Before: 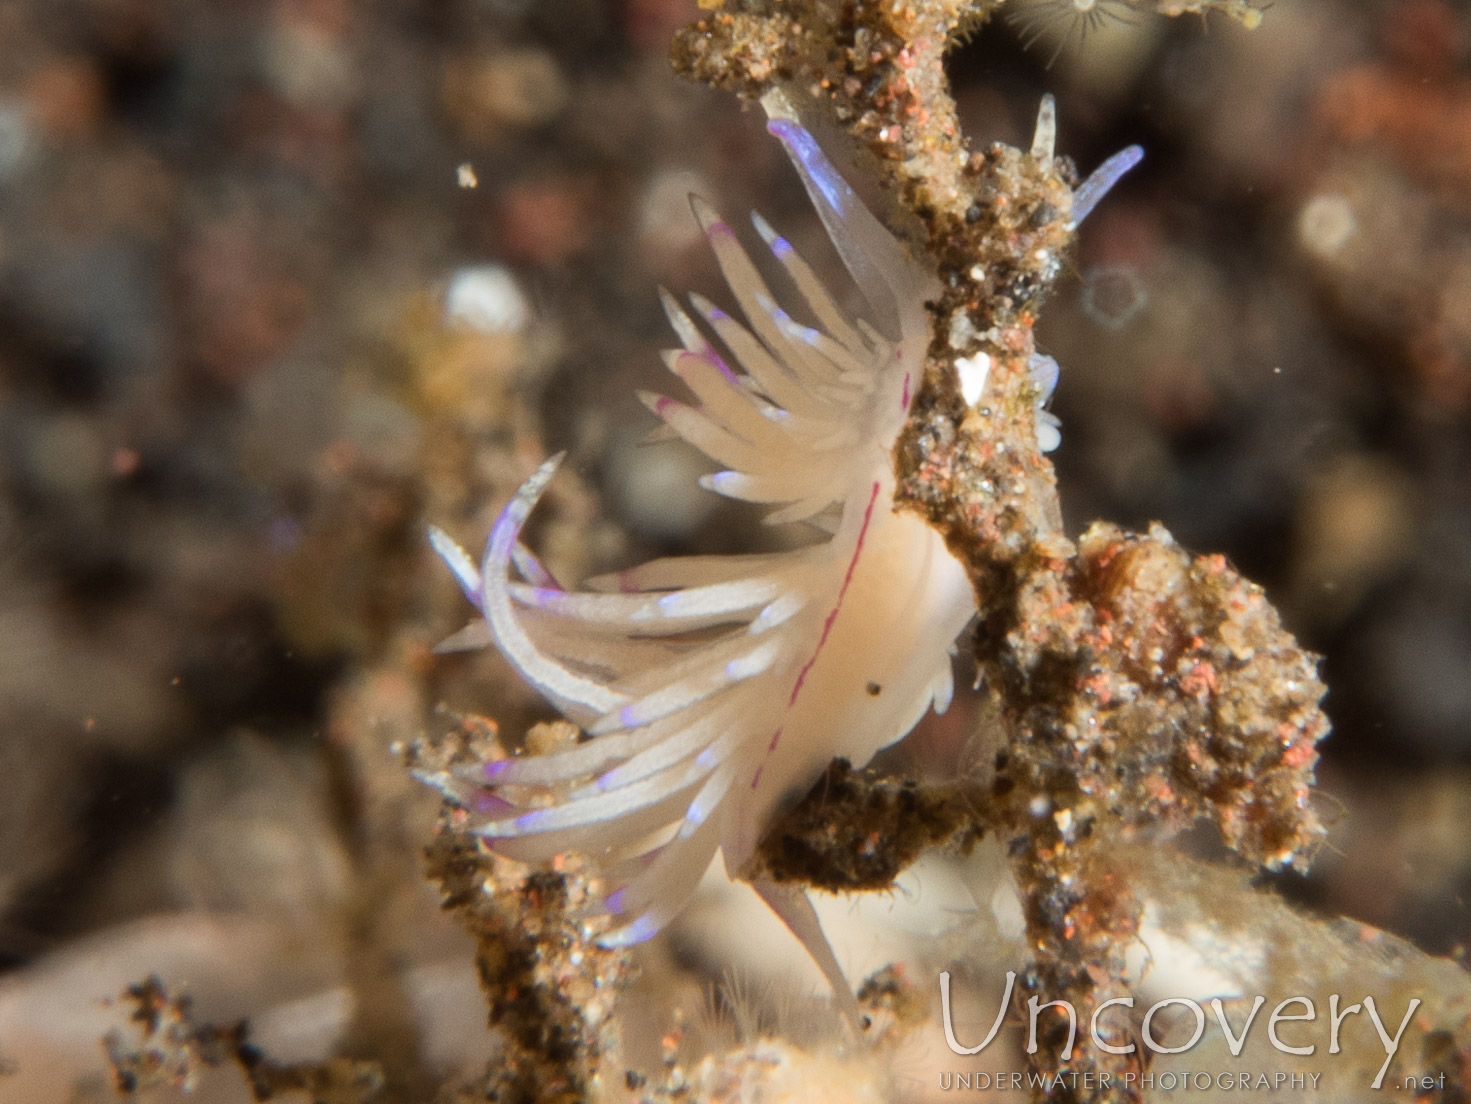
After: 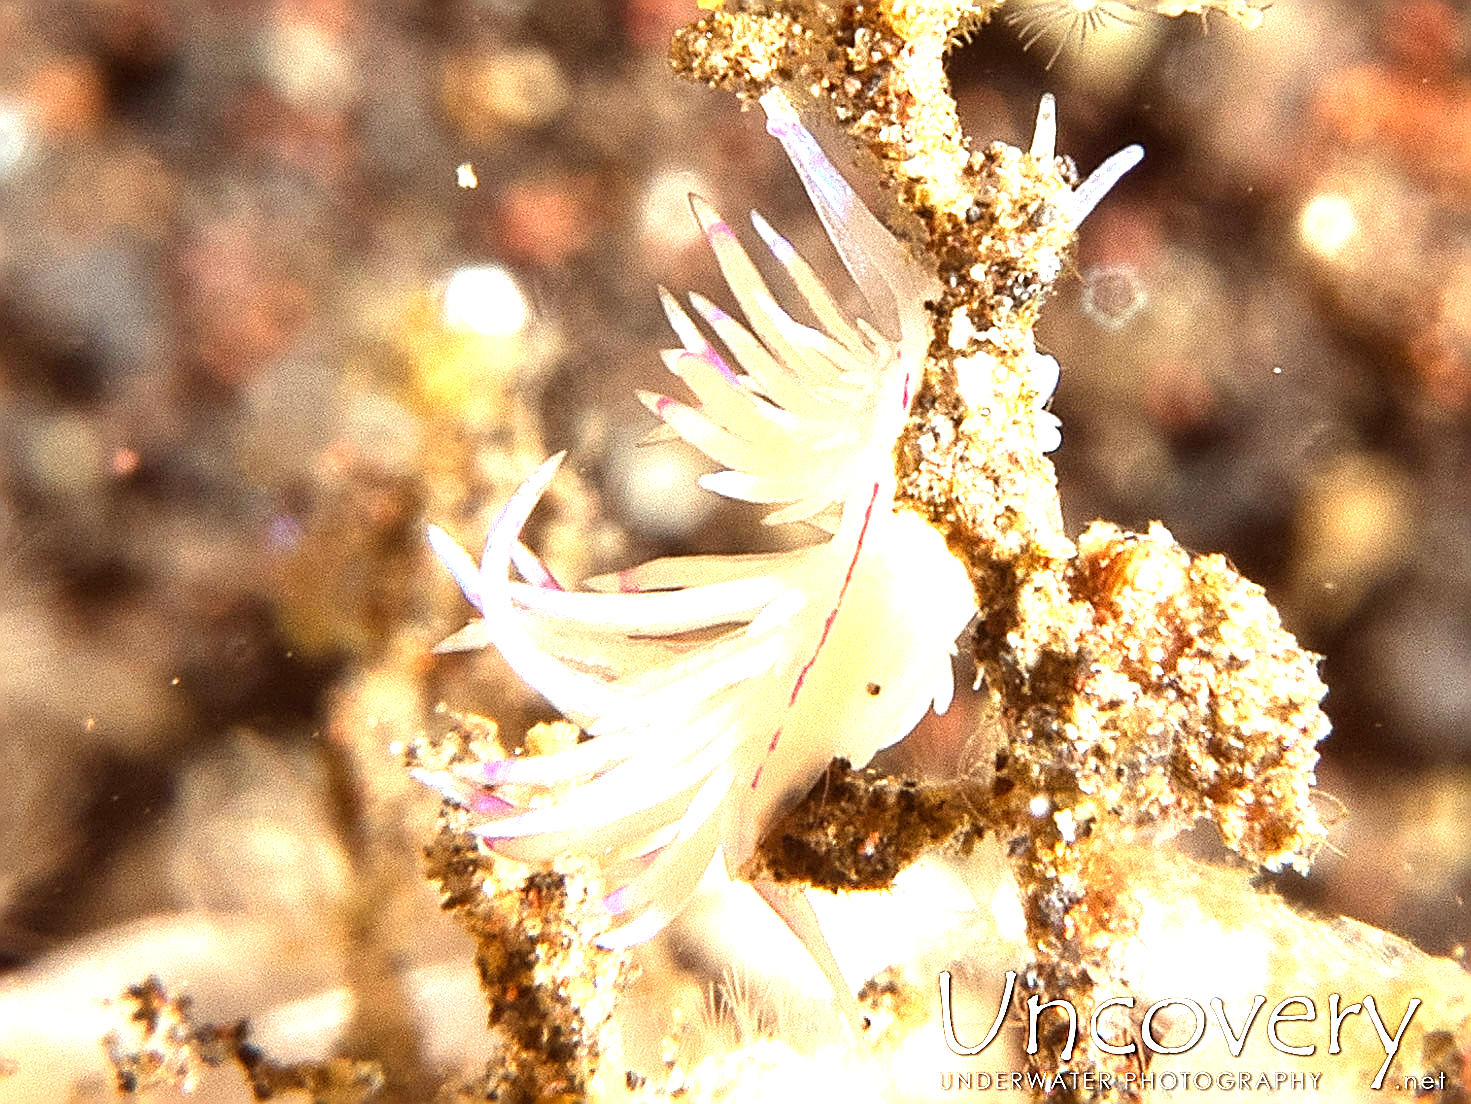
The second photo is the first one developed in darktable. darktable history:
contrast brightness saturation: contrast 0.08, saturation 0.02
sharpen: amount 2
exposure: exposure 2 EV, compensate highlight preservation false
rgb levels: mode RGB, independent channels, levels [[0, 0.5, 1], [0, 0.521, 1], [0, 0.536, 1]]
